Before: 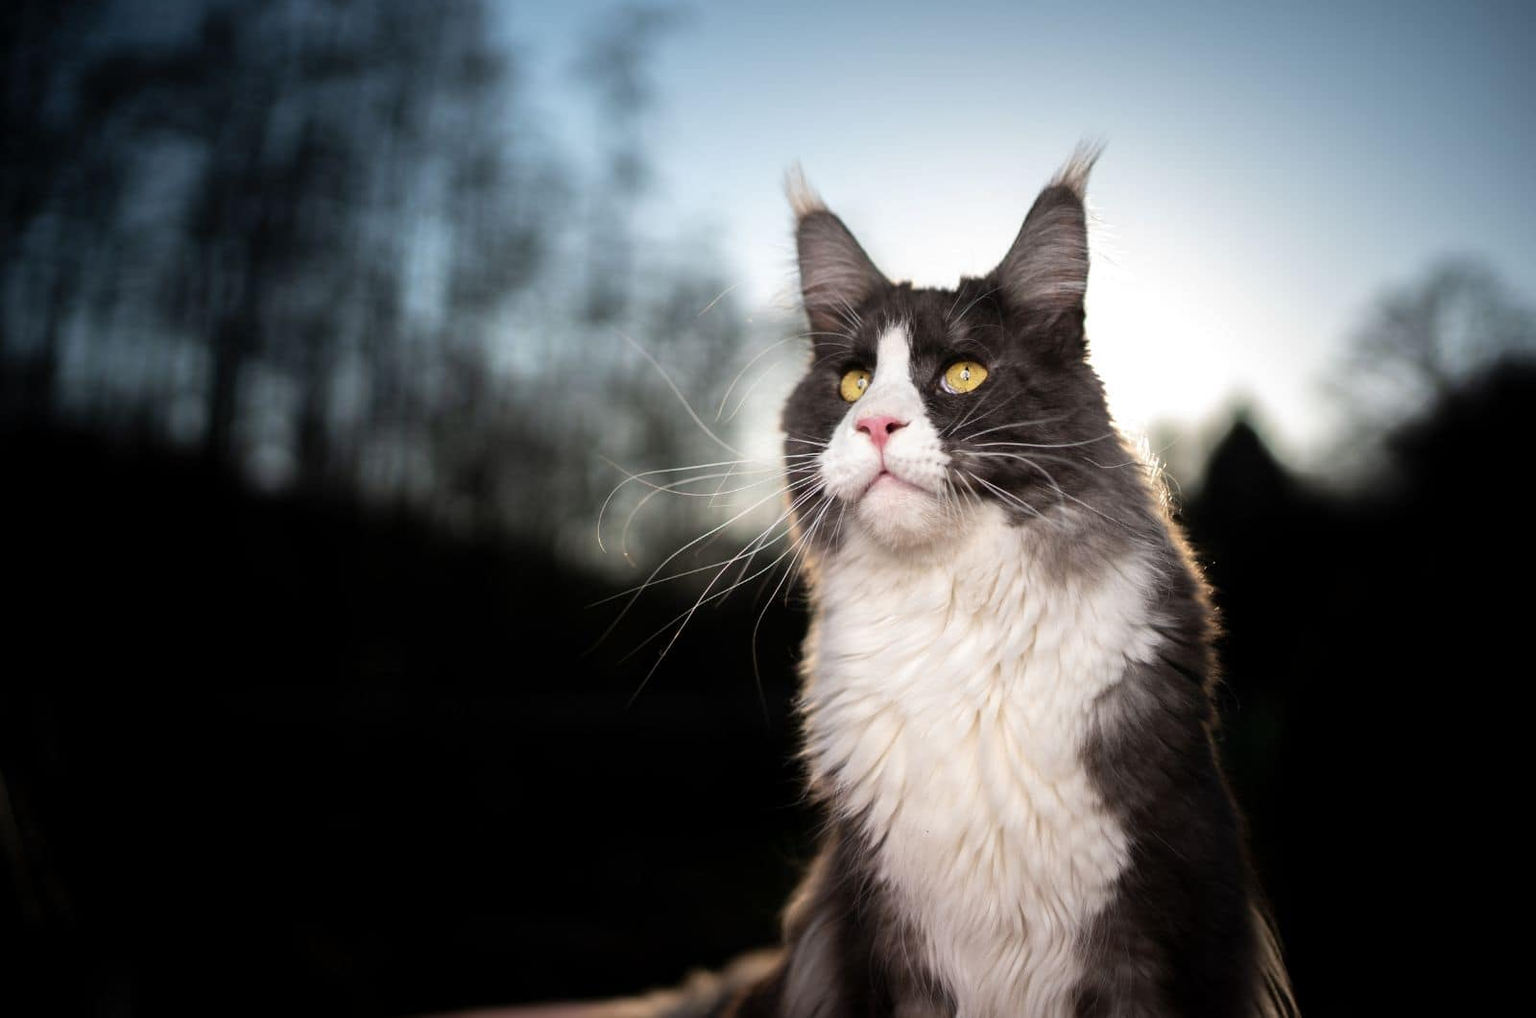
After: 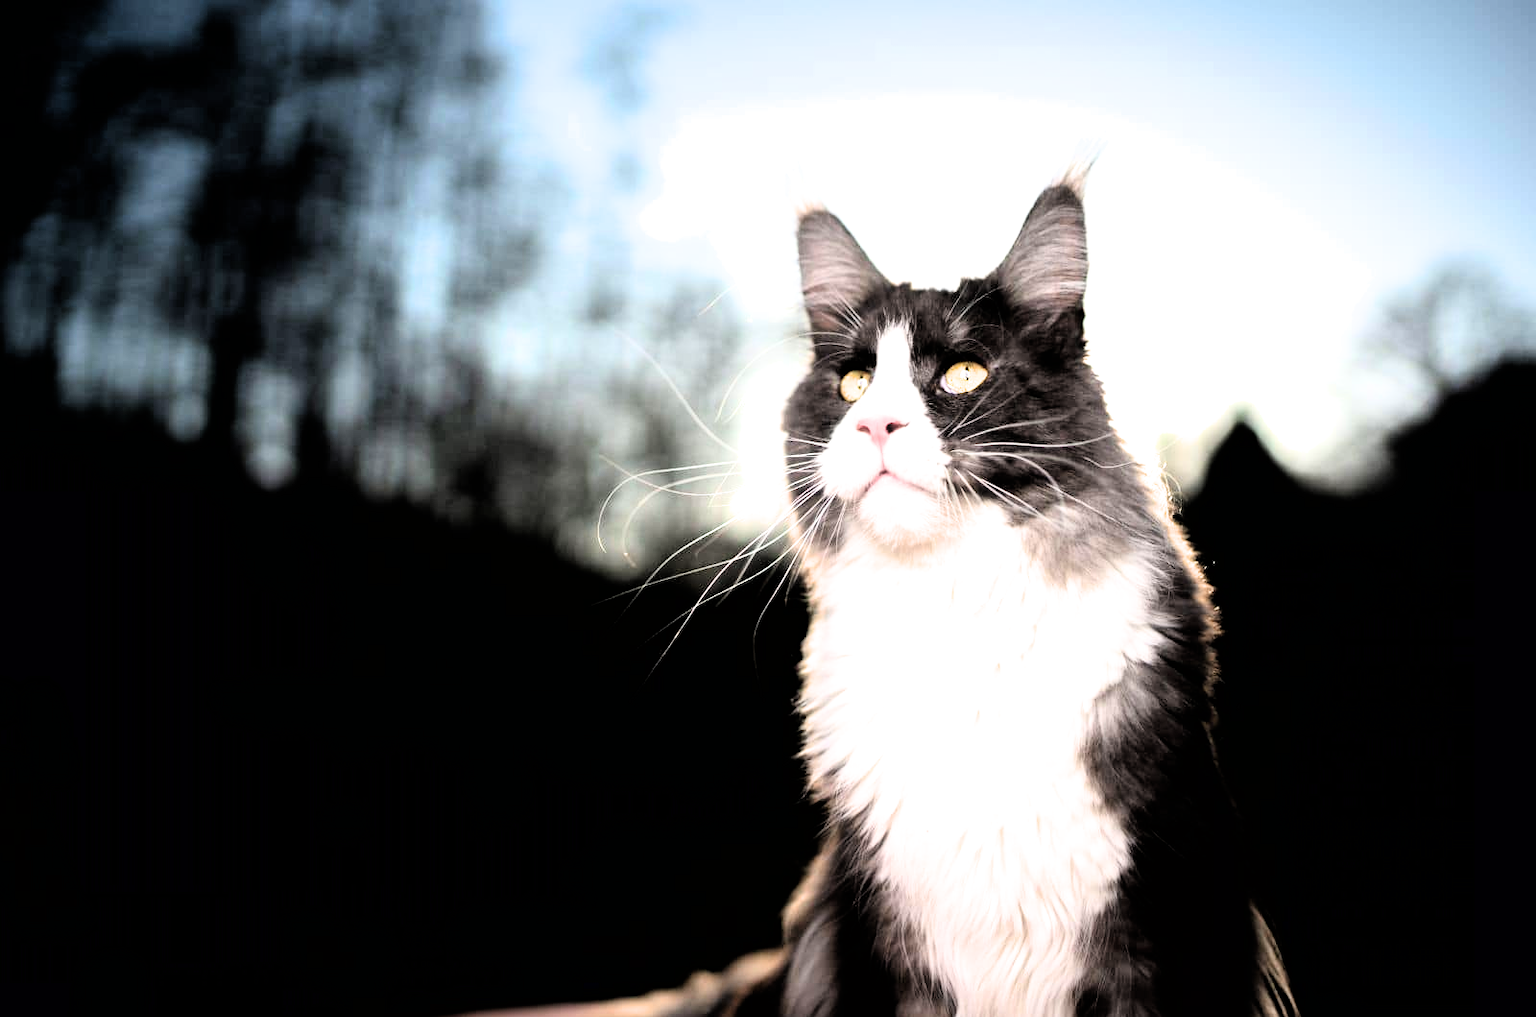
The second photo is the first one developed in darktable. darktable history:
exposure: exposure 1.244 EV, compensate exposure bias true, compensate highlight preservation false
filmic rgb: black relative exposure -3.98 EV, white relative exposure 2.98 EV, hardness 3.02, contrast 1.501, color science v6 (2022)
haze removal: strength -0.041, compatibility mode true, adaptive false
